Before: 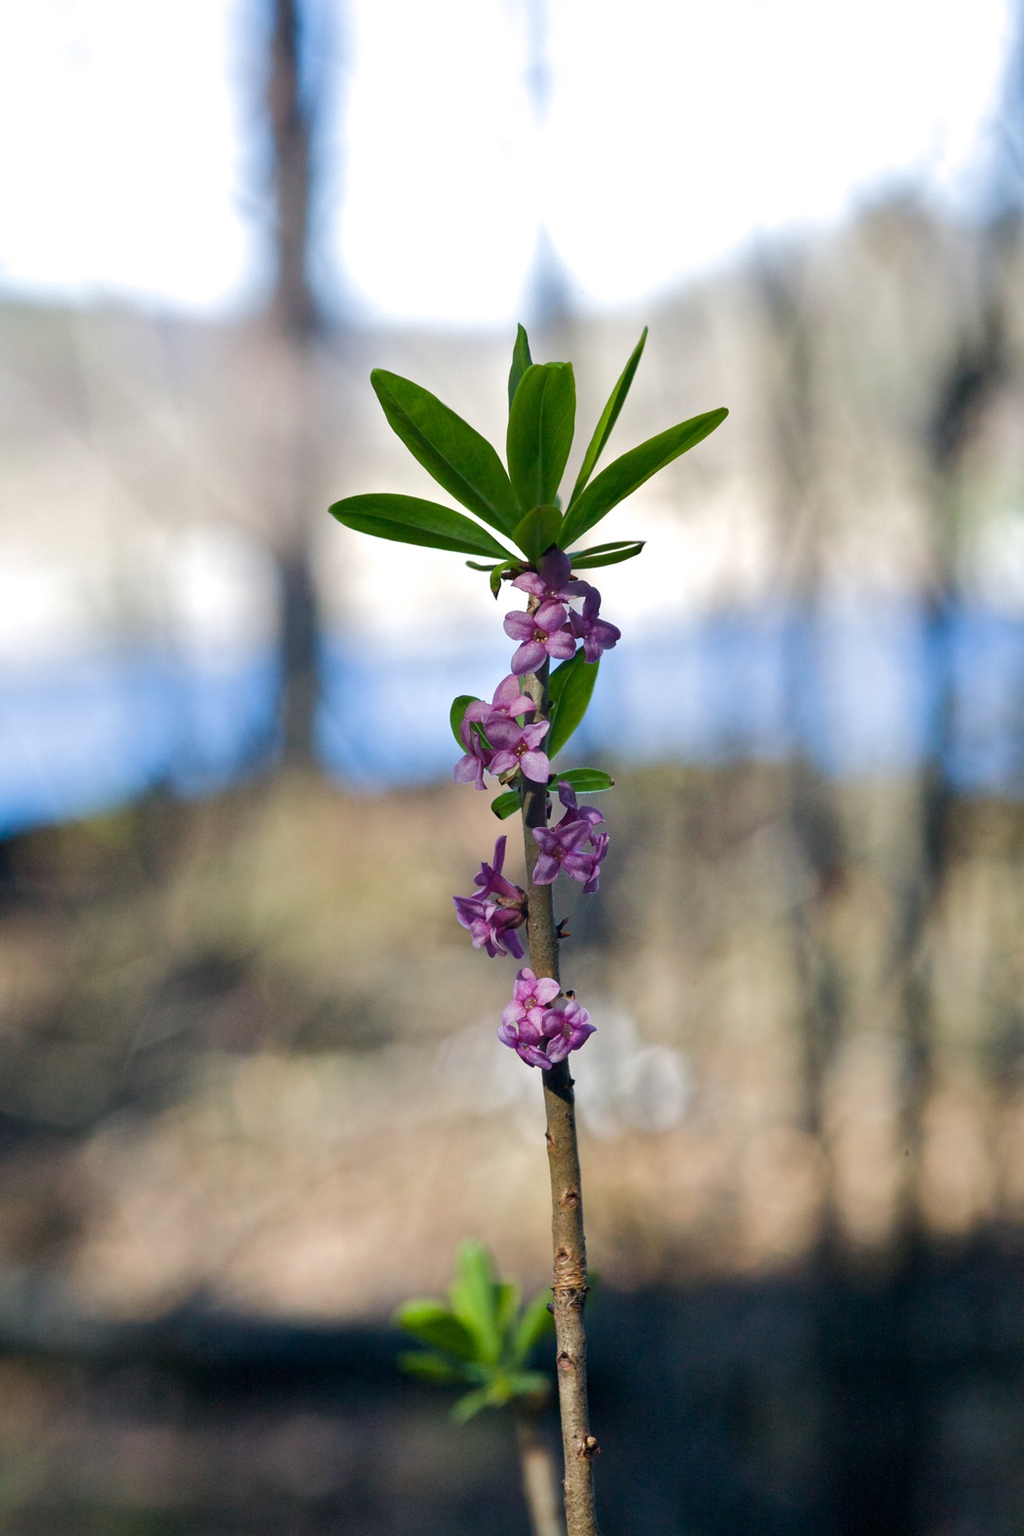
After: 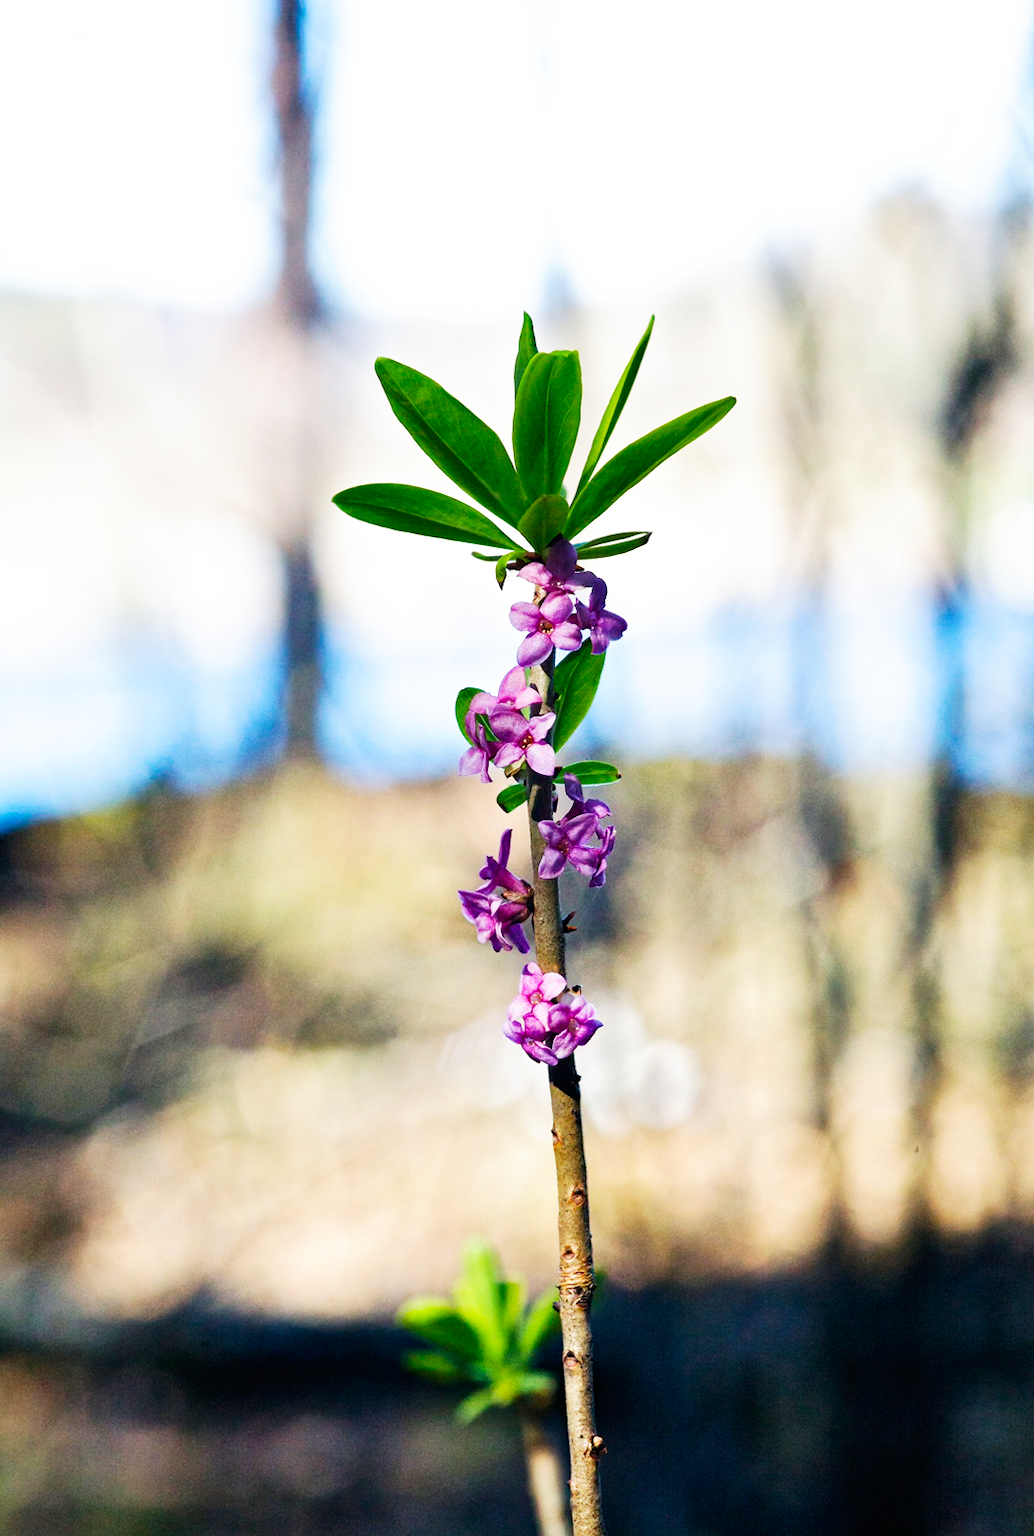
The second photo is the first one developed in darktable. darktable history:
exposure: exposure -0.064 EV, compensate highlight preservation false
crop: top 1.049%, right 0.001%
base curve: curves: ch0 [(0, 0) (0.007, 0.004) (0.027, 0.03) (0.046, 0.07) (0.207, 0.54) (0.442, 0.872) (0.673, 0.972) (1, 1)], preserve colors none
haze removal: compatibility mode true, adaptive false
